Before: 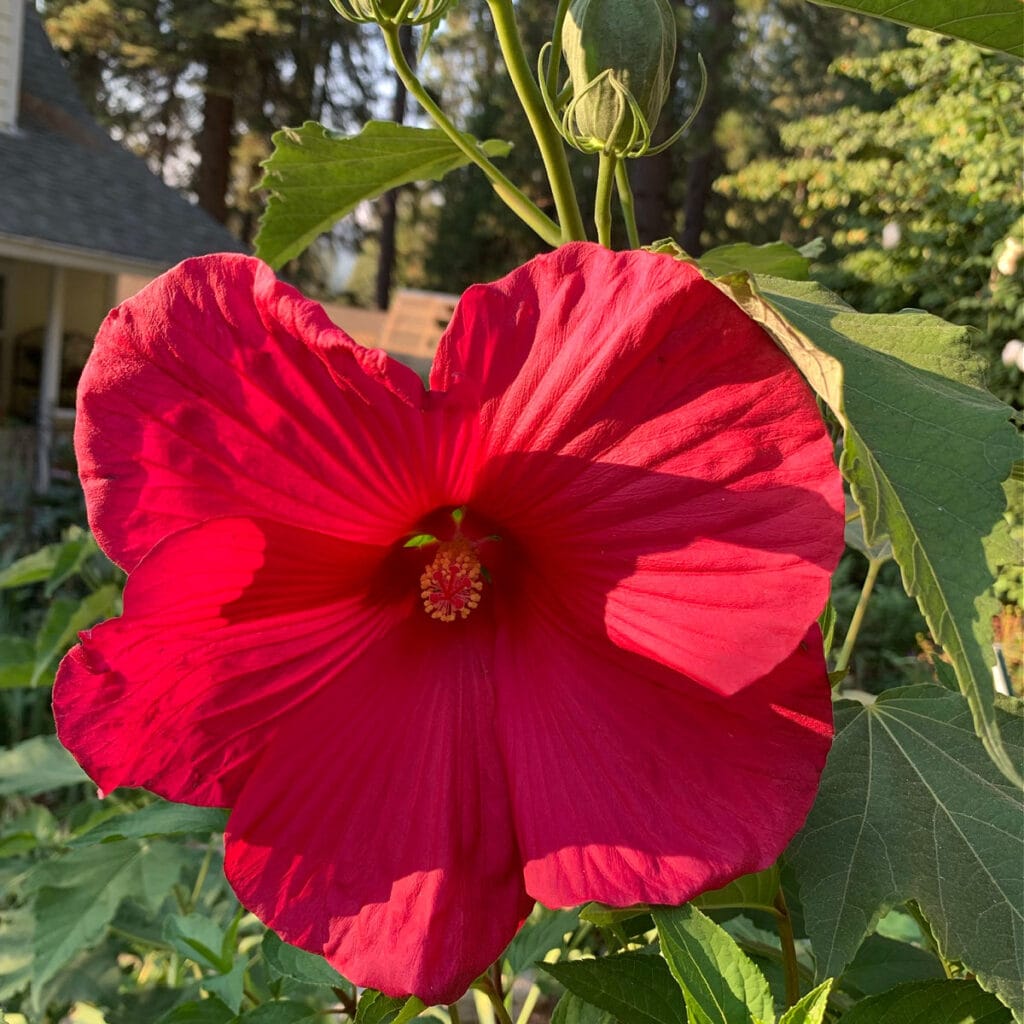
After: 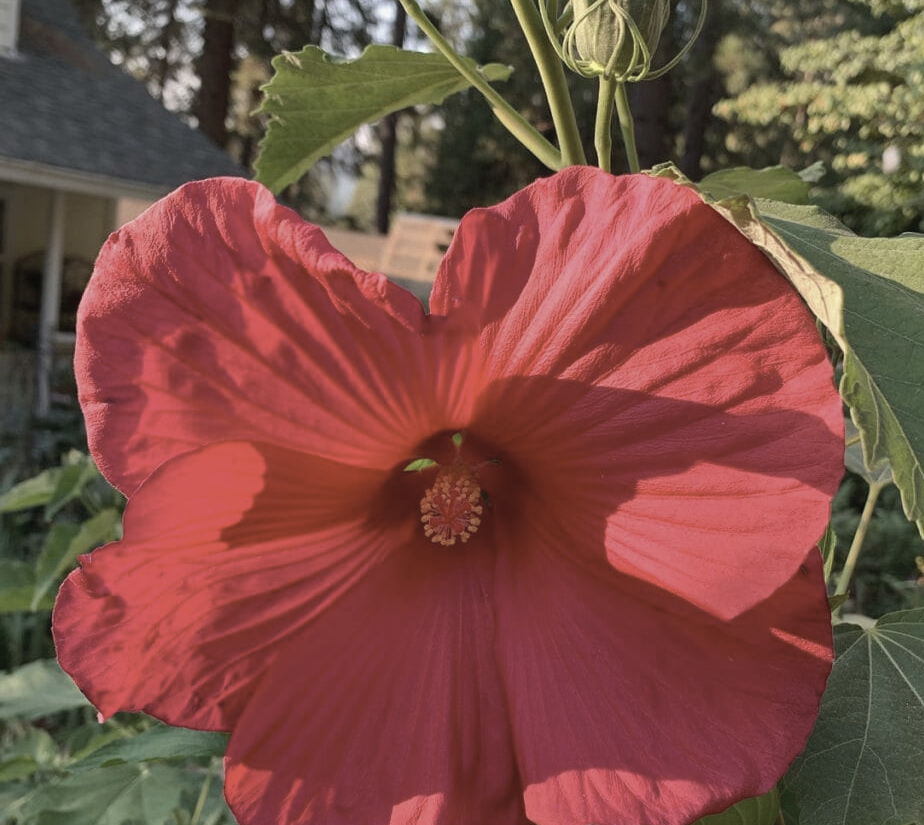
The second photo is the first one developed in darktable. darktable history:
contrast brightness saturation: contrast -0.05, saturation -0.41
crop: top 7.49%, right 9.717%, bottom 11.943%
